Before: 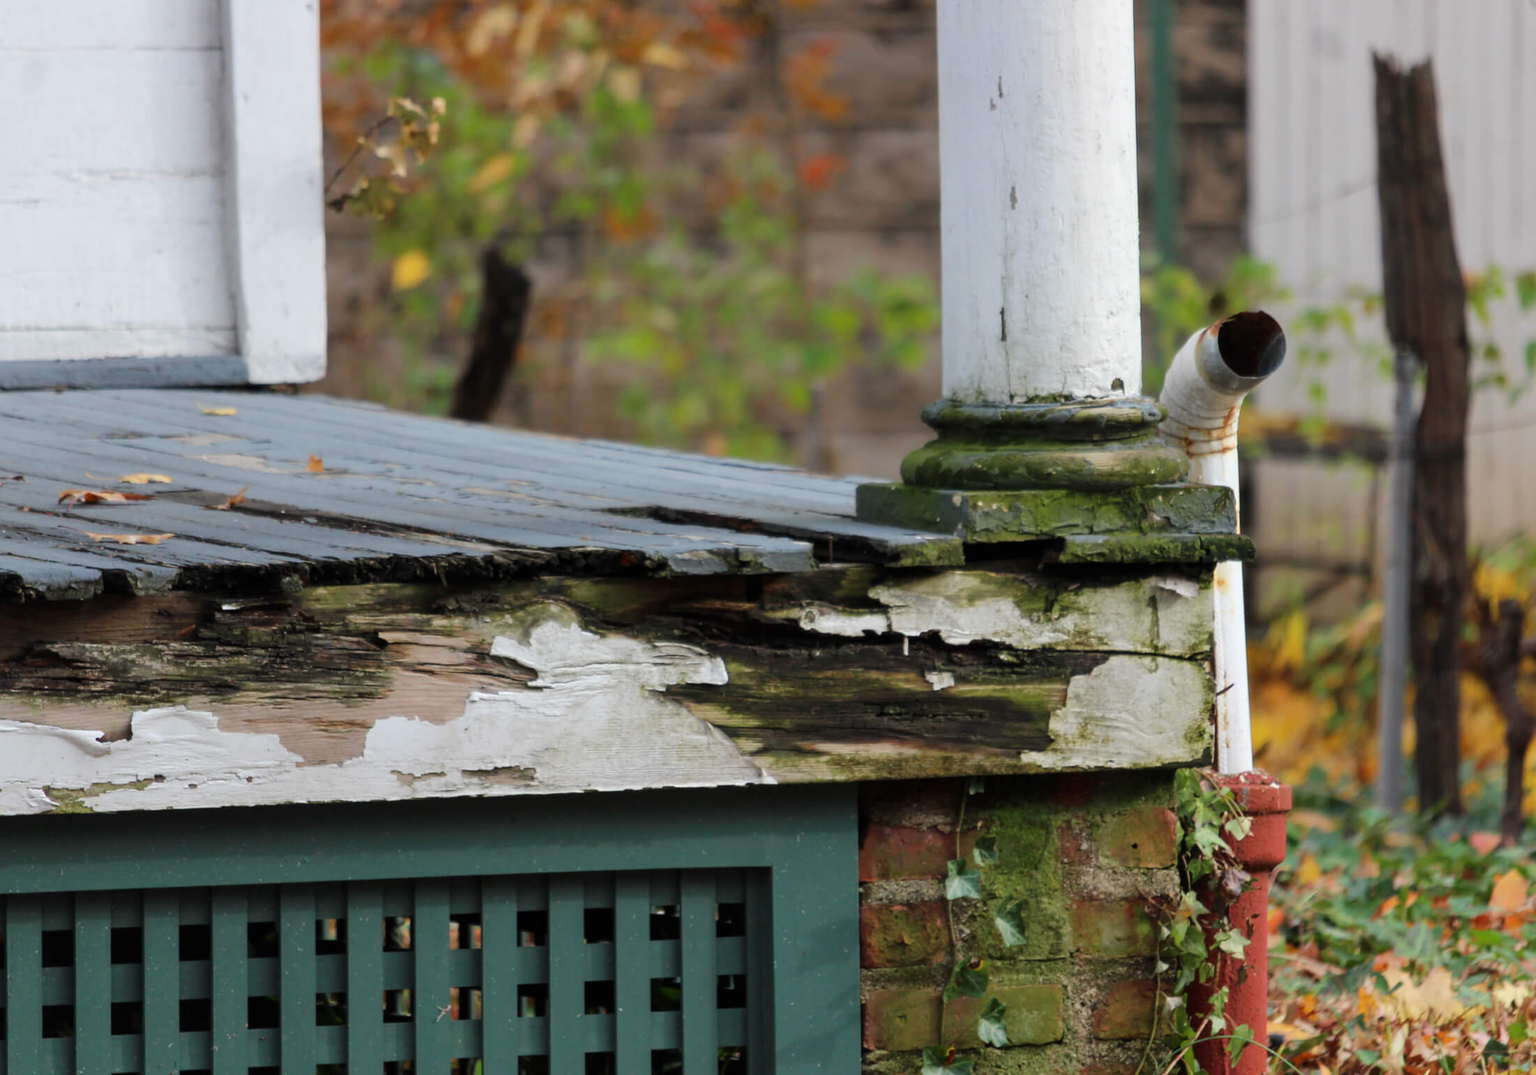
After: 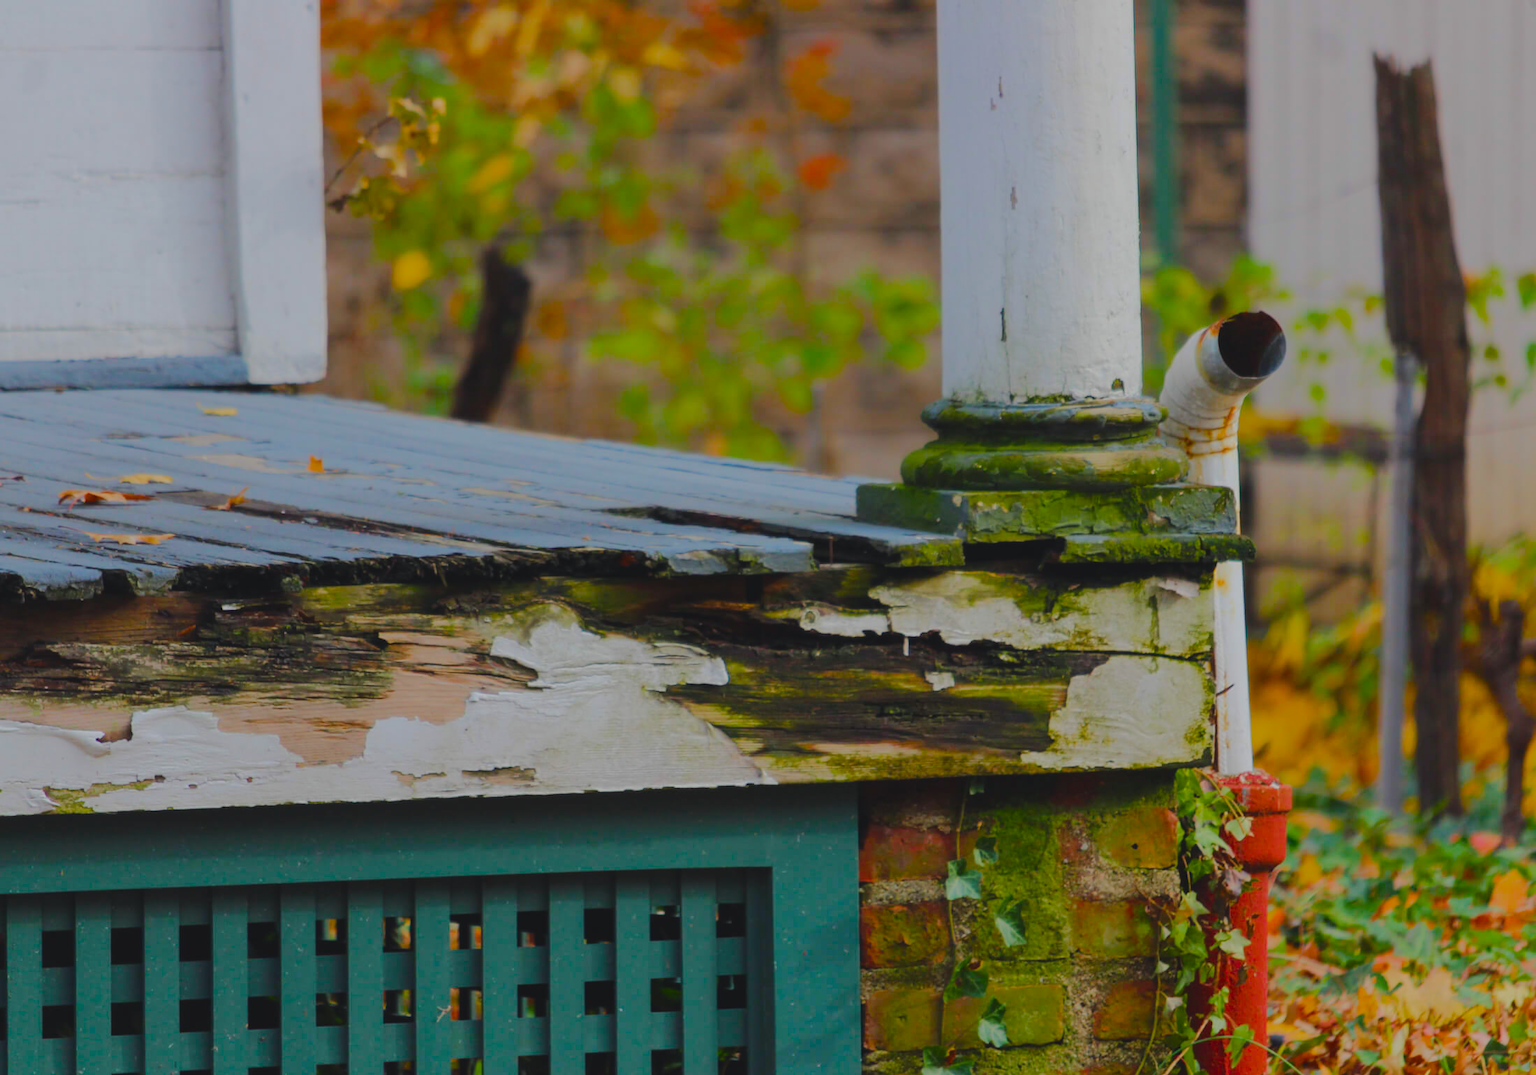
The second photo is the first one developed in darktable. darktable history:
tone curve: curves: ch0 [(0, 0) (0.003, 0.003) (0.011, 0.011) (0.025, 0.025) (0.044, 0.044) (0.069, 0.068) (0.1, 0.099) (0.136, 0.134) (0.177, 0.175) (0.224, 0.222) (0.277, 0.274) (0.335, 0.331) (0.399, 0.395) (0.468, 0.463) (0.543, 0.554) (0.623, 0.632) (0.709, 0.716) (0.801, 0.805) (0.898, 0.9) (1, 1)], color space Lab, linked channels, preserve colors none
tone equalizer: -8 EV -0.027 EV, -7 EV 0.035 EV, -6 EV -0.008 EV, -5 EV 0.009 EV, -4 EV -0.028 EV, -3 EV -0.237 EV, -2 EV -0.64 EV, -1 EV -0.964 EV, +0 EV -0.961 EV, edges refinement/feathering 500, mask exposure compensation -1.57 EV, preserve details no
color balance rgb: shadows lift › chroma 1.767%, shadows lift › hue 263.25°, global offset › luminance 0.784%, linear chroma grading › global chroma 15.437%, perceptual saturation grading › global saturation 24.05%, perceptual saturation grading › highlights -24.026%, perceptual saturation grading › mid-tones 24.508%, perceptual saturation grading › shadows 39.742%, global vibrance 20%
